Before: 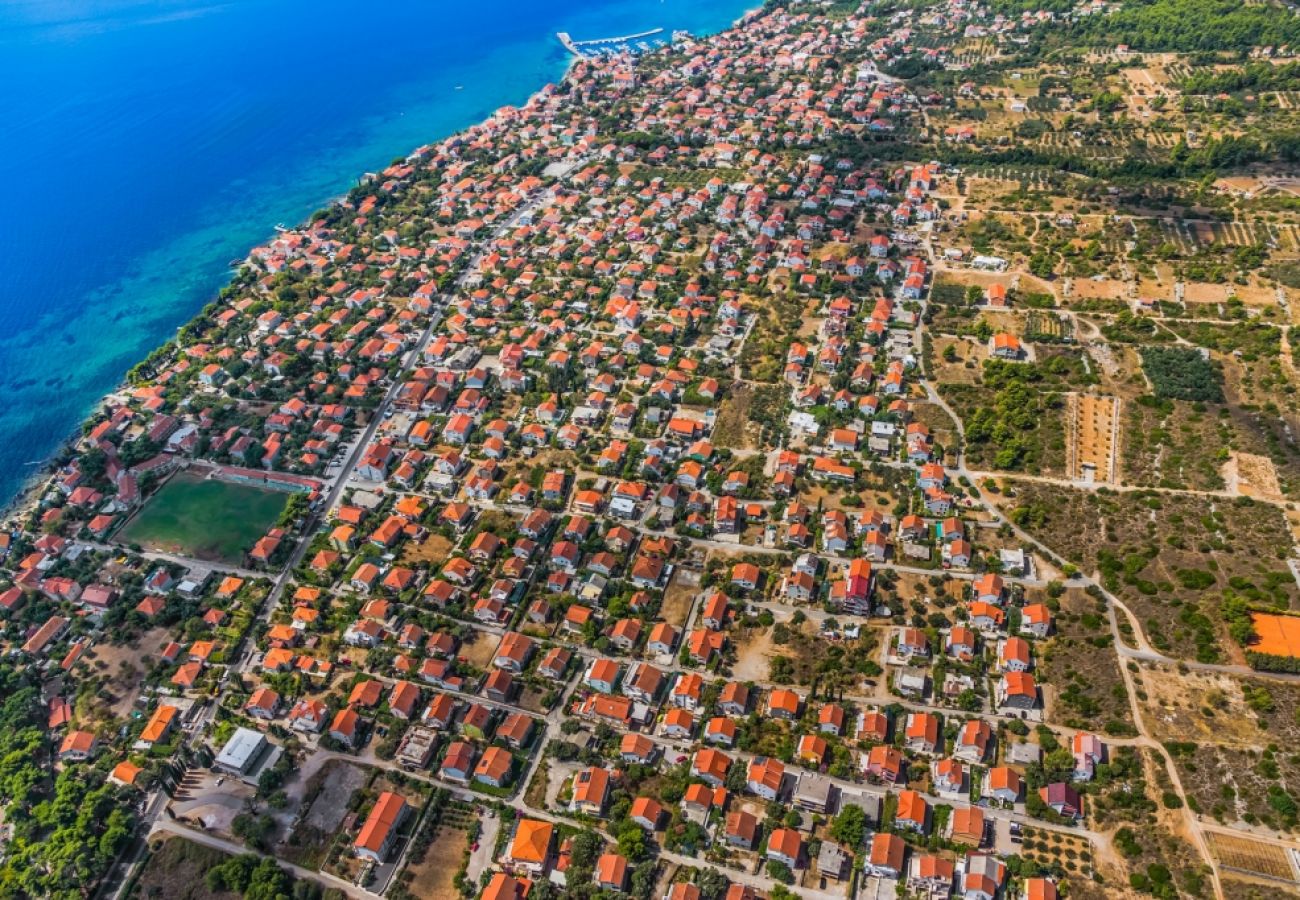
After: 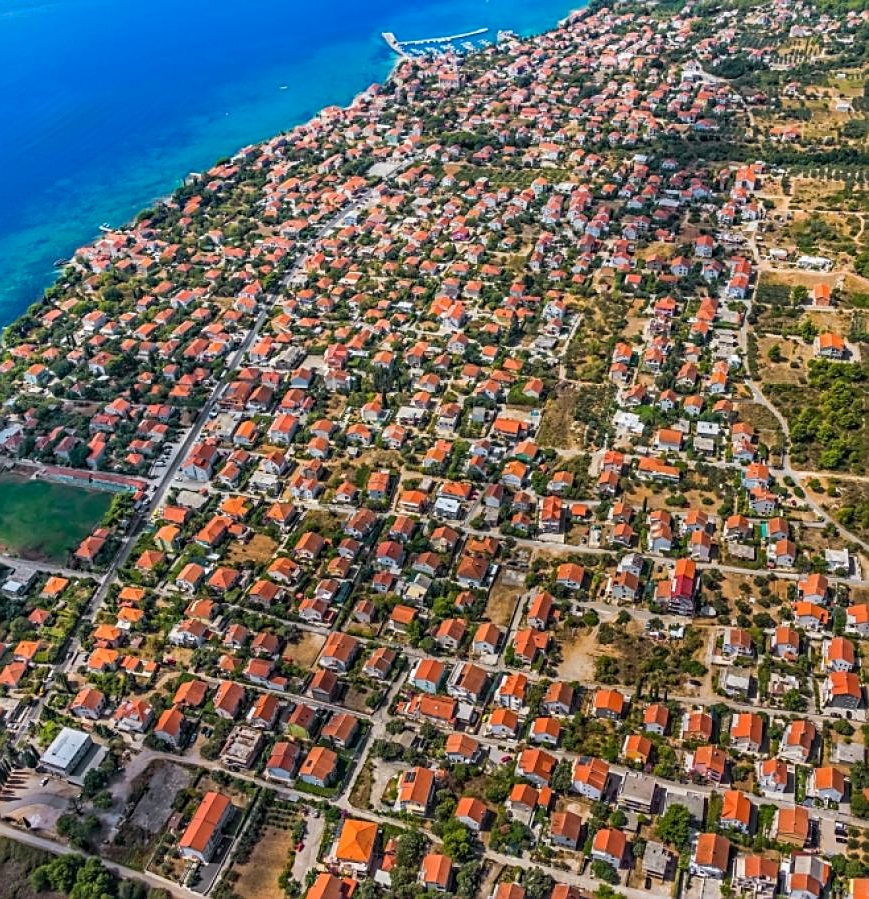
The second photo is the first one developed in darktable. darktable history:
shadows and highlights: soften with gaussian
sharpen: on, module defaults
crop and rotate: left 13.483%, right 19.669%
exposure: compensate highlight preservation false
haze removal: compatibility mode true, adaptive false
